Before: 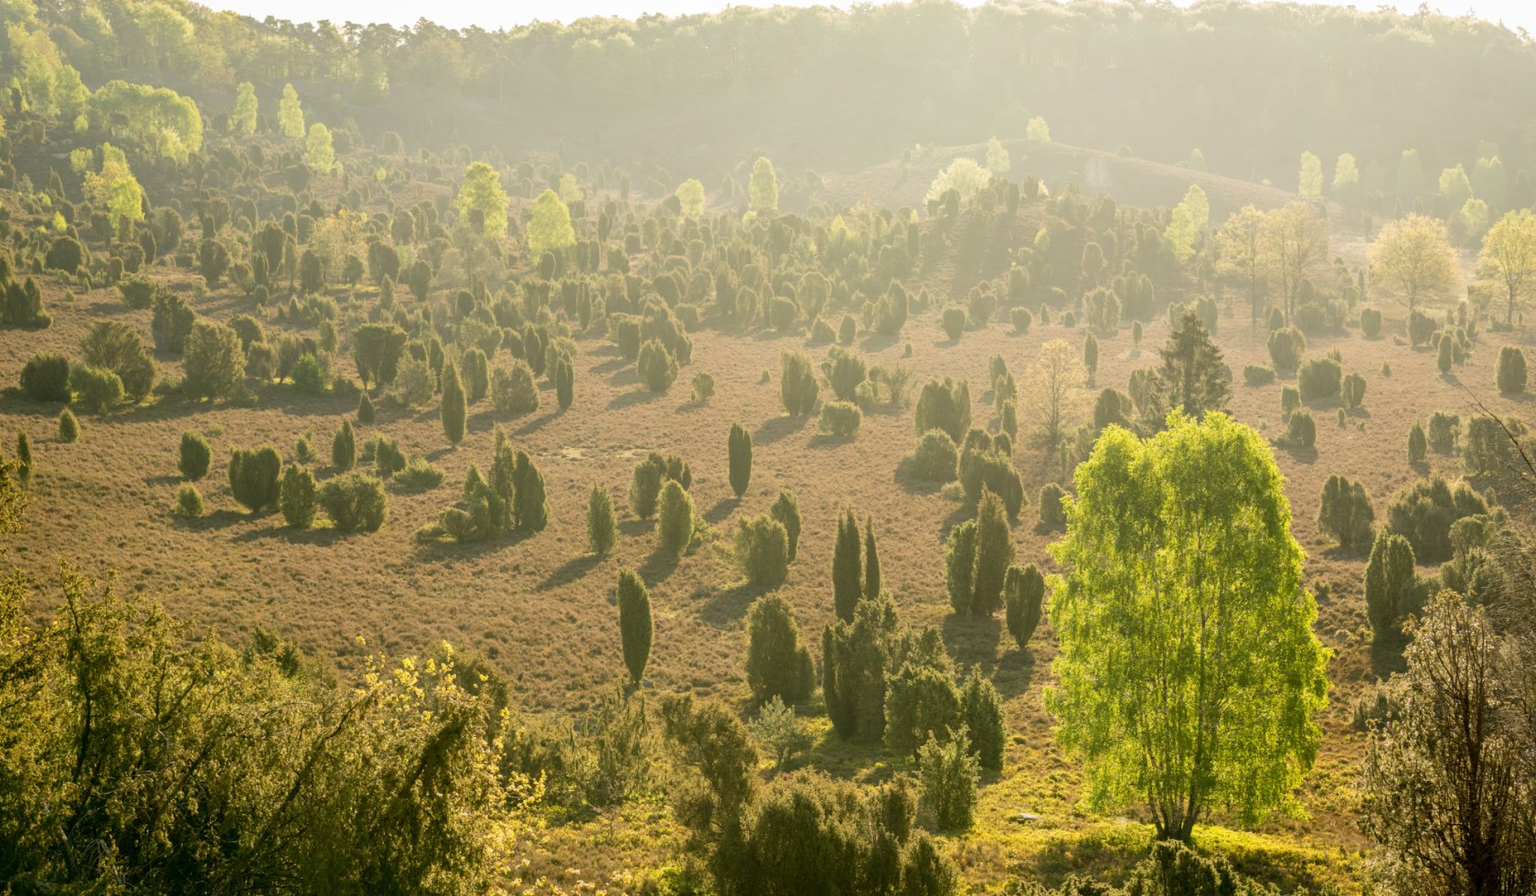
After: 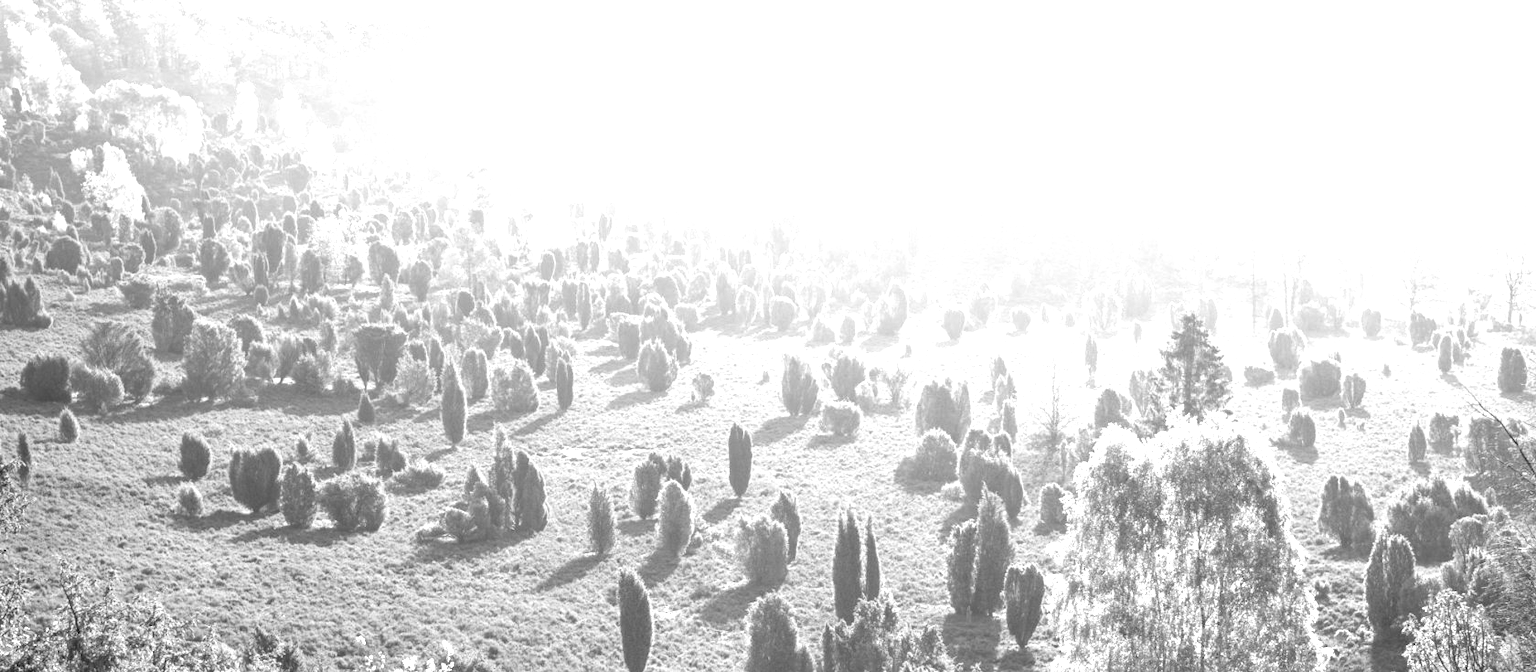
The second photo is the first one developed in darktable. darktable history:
exposure: black level correction 0, exposure 1.35 EV, compensate exposure bias true, compensate highlight preservation false
shadows and highlights: shadows 37.27, highlights -28.18, soften with gaussian
crop: bottom 24.988%
monochrome: on, module defaults
